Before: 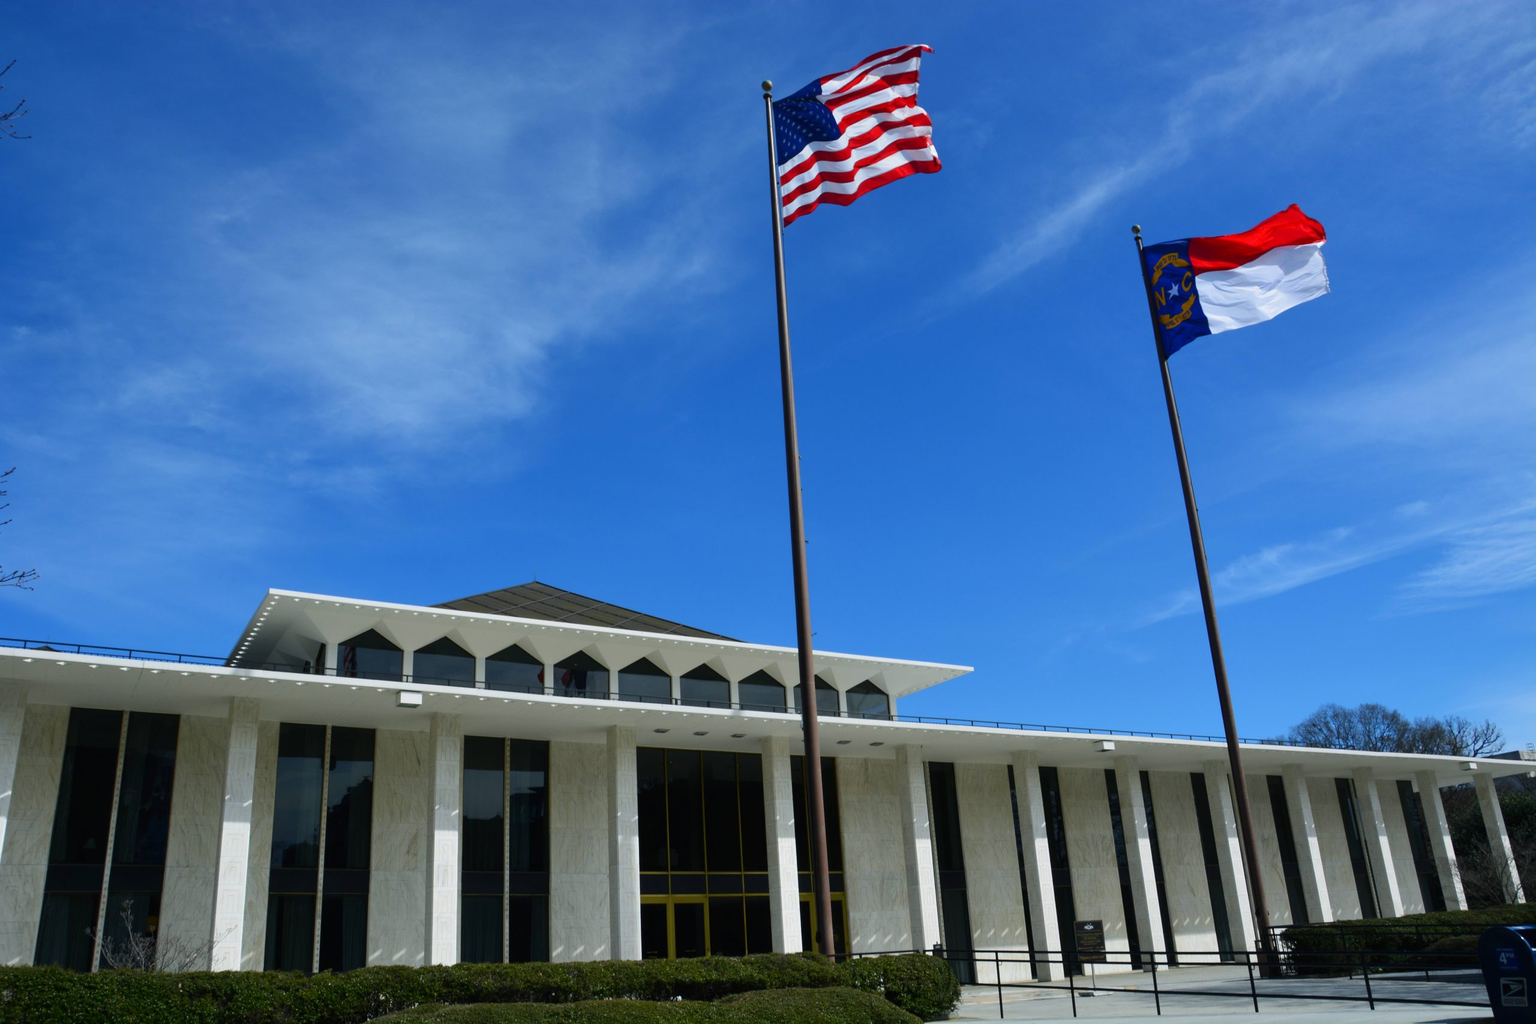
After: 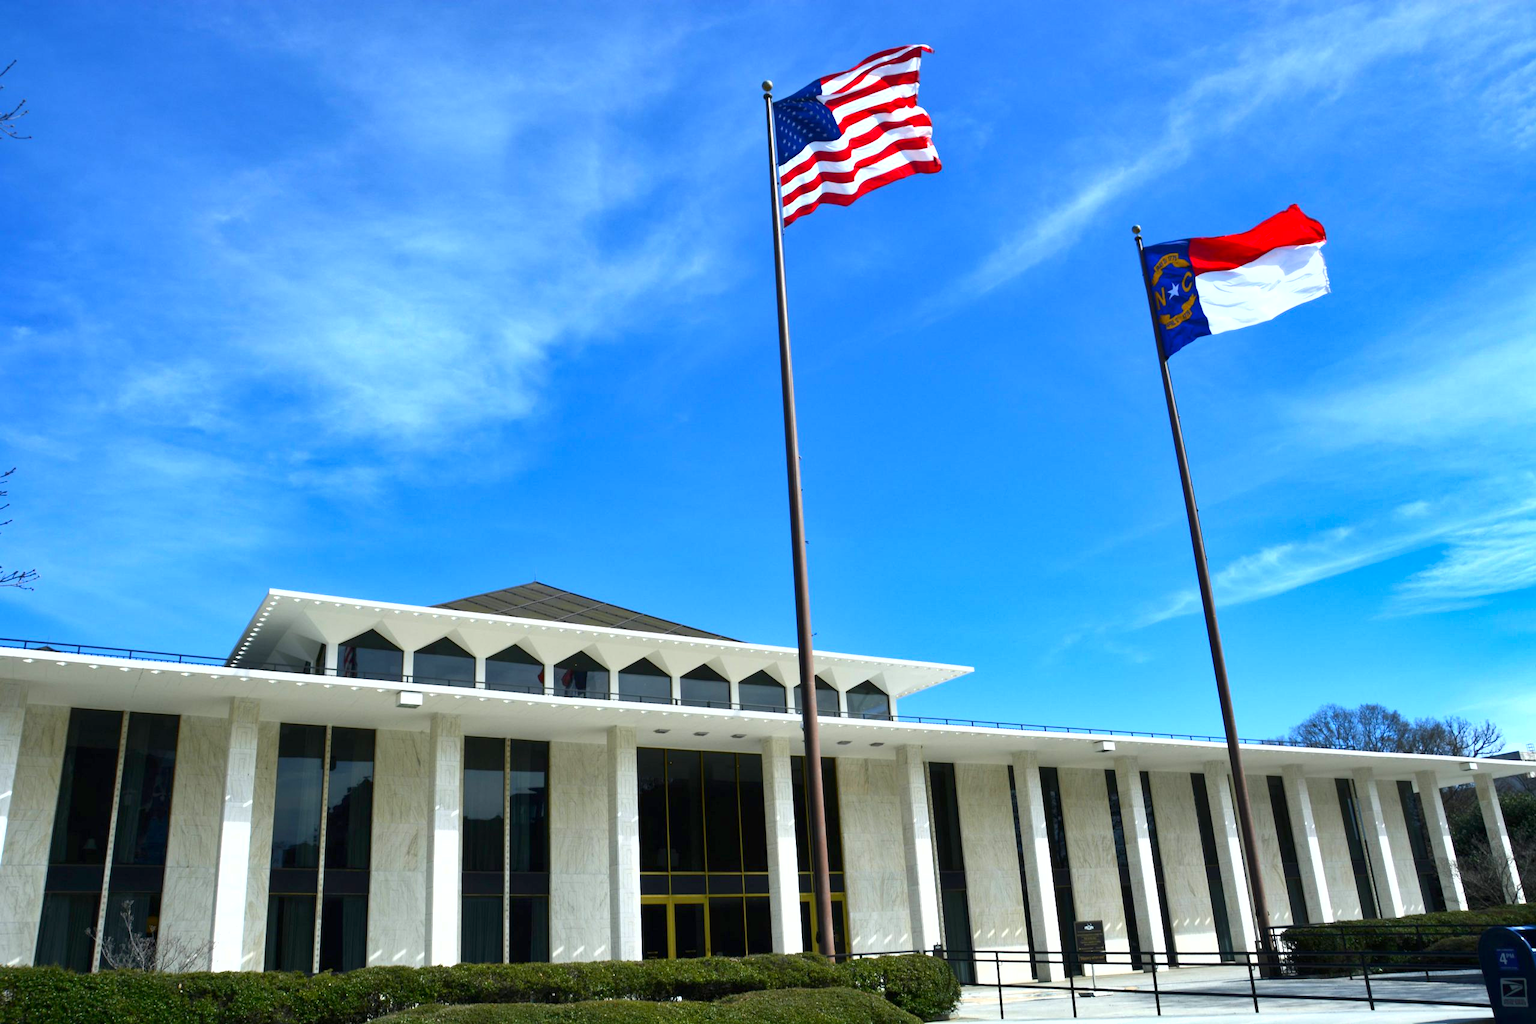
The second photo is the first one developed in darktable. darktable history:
shadows and highlights: shadows 6.65, soften with gaussian
exposure: black level correction 0.001, exposure 1.128 EV, compensate highlight preservation false
